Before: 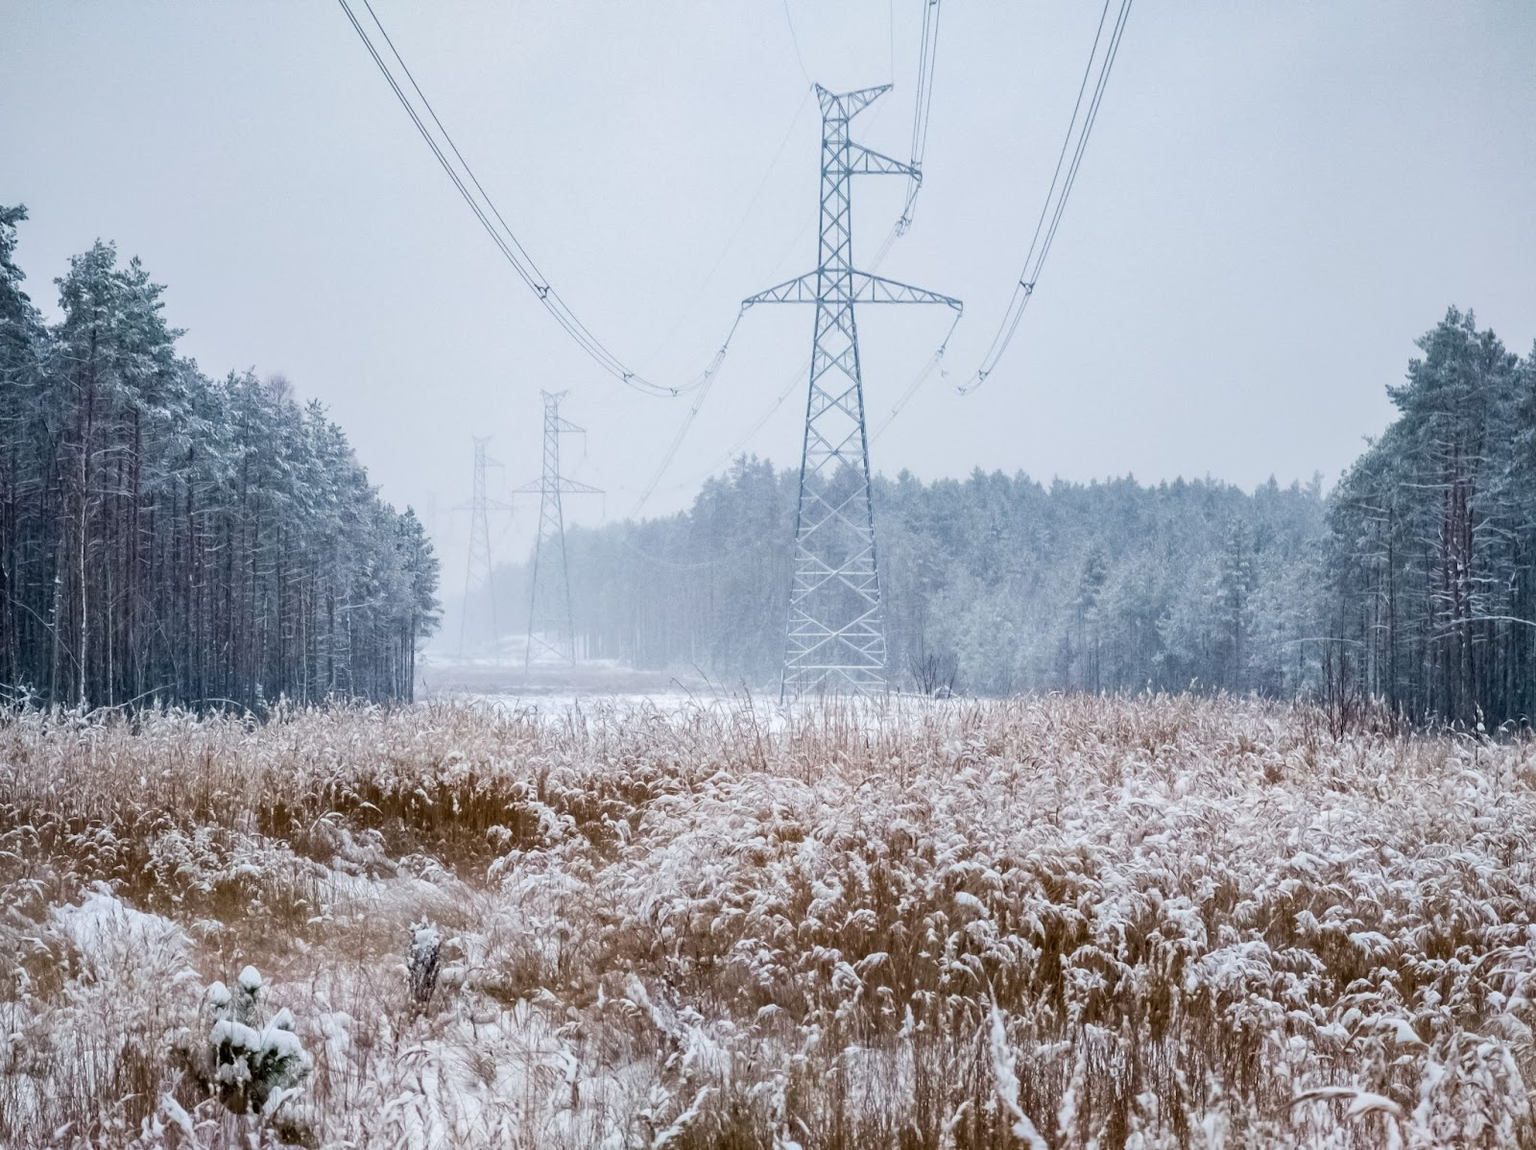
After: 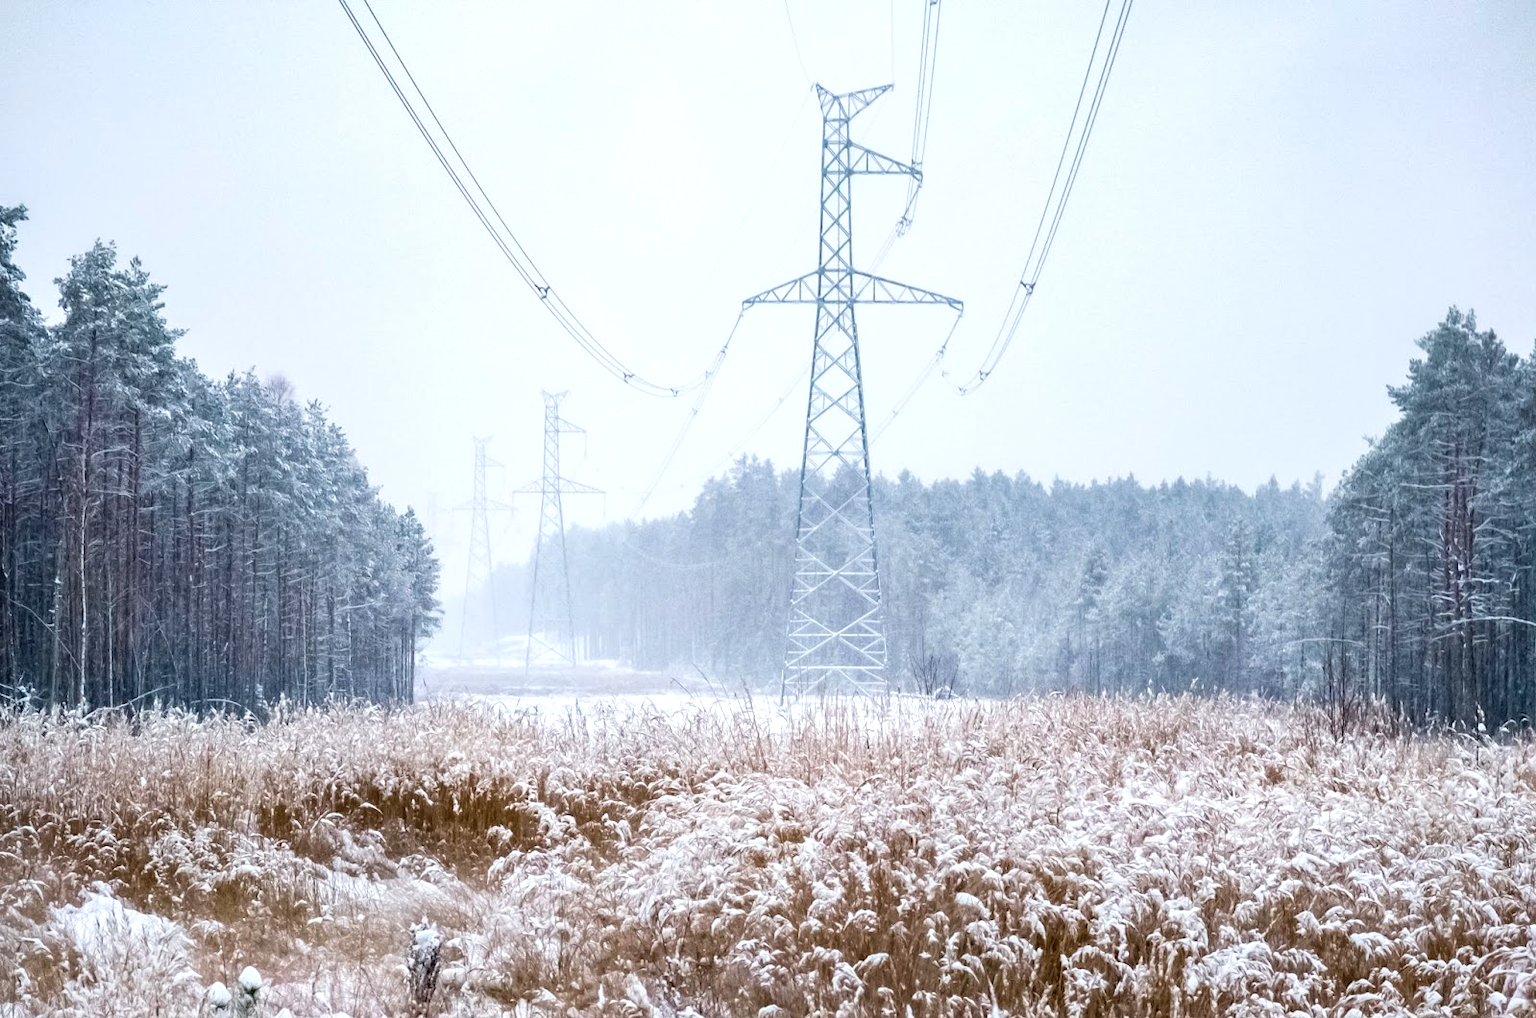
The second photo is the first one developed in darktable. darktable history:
exposure: black level correction 0, exposure 0.5 EV, compensate highlight preservation false
crop and rotate: top 0%, bottom 11.49%
